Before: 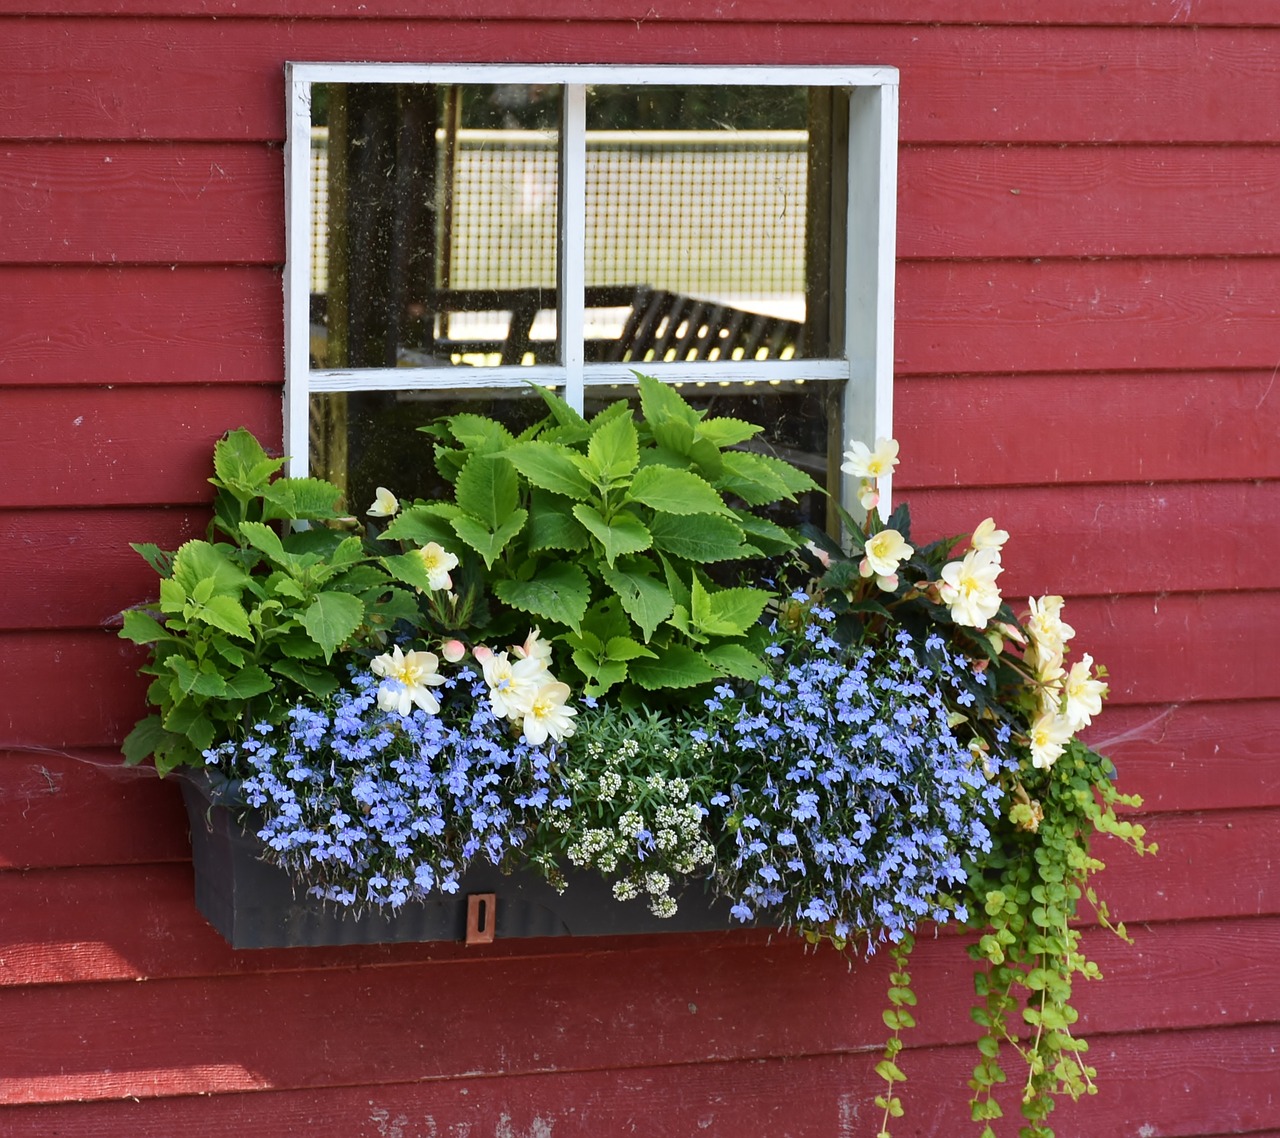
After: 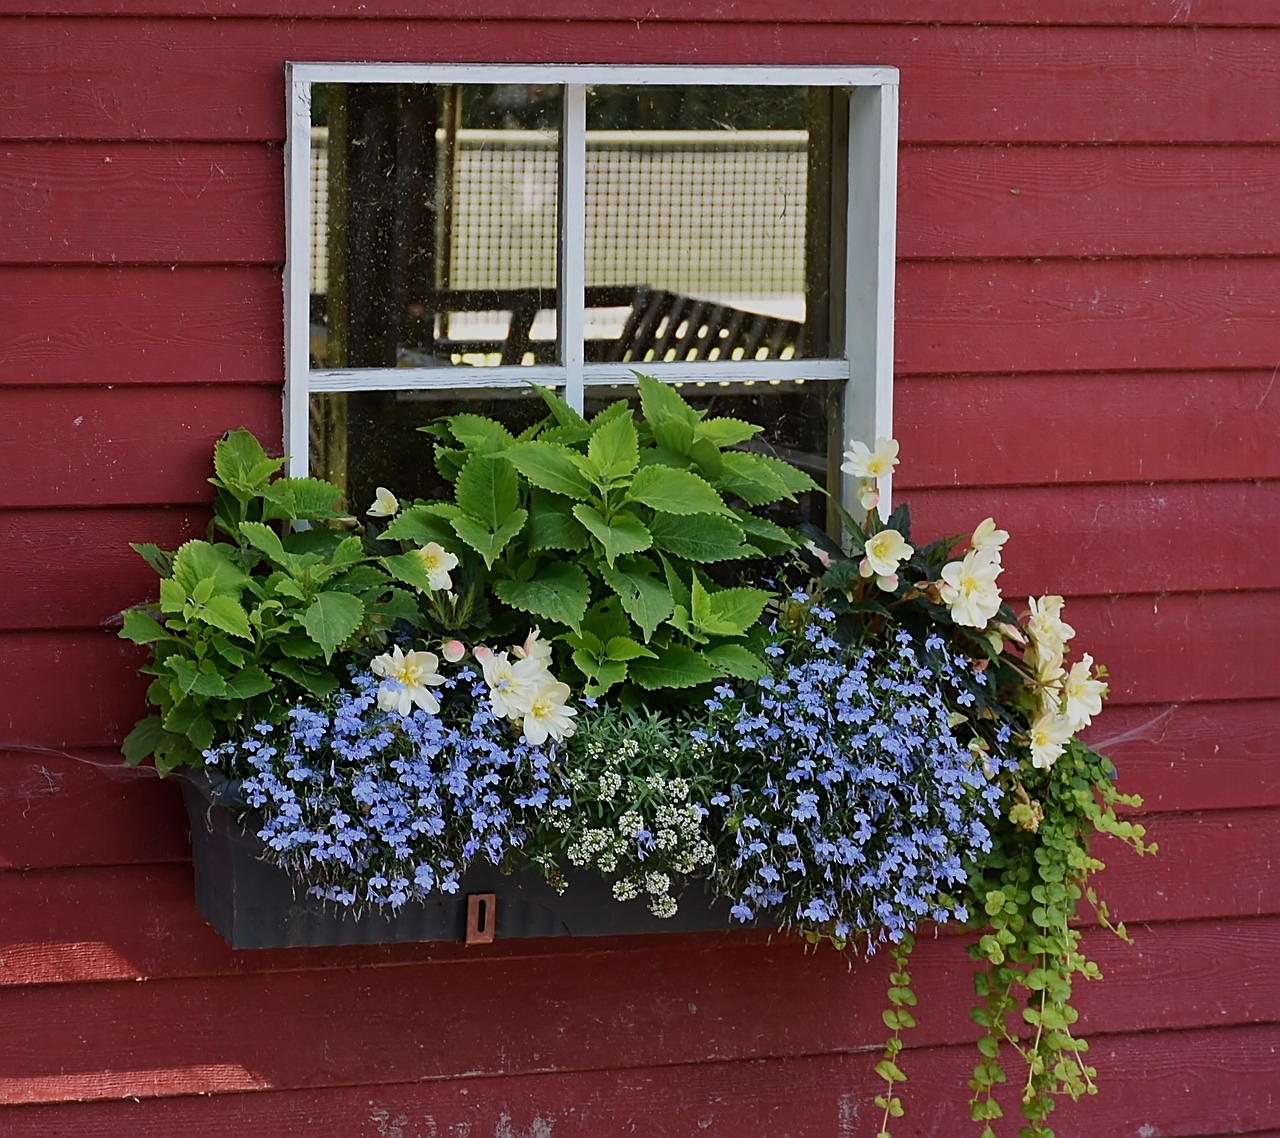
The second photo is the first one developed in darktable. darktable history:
exposure: exposure -0.582 EV, compensate highlight preservation false
sharpen: on, module defaults
